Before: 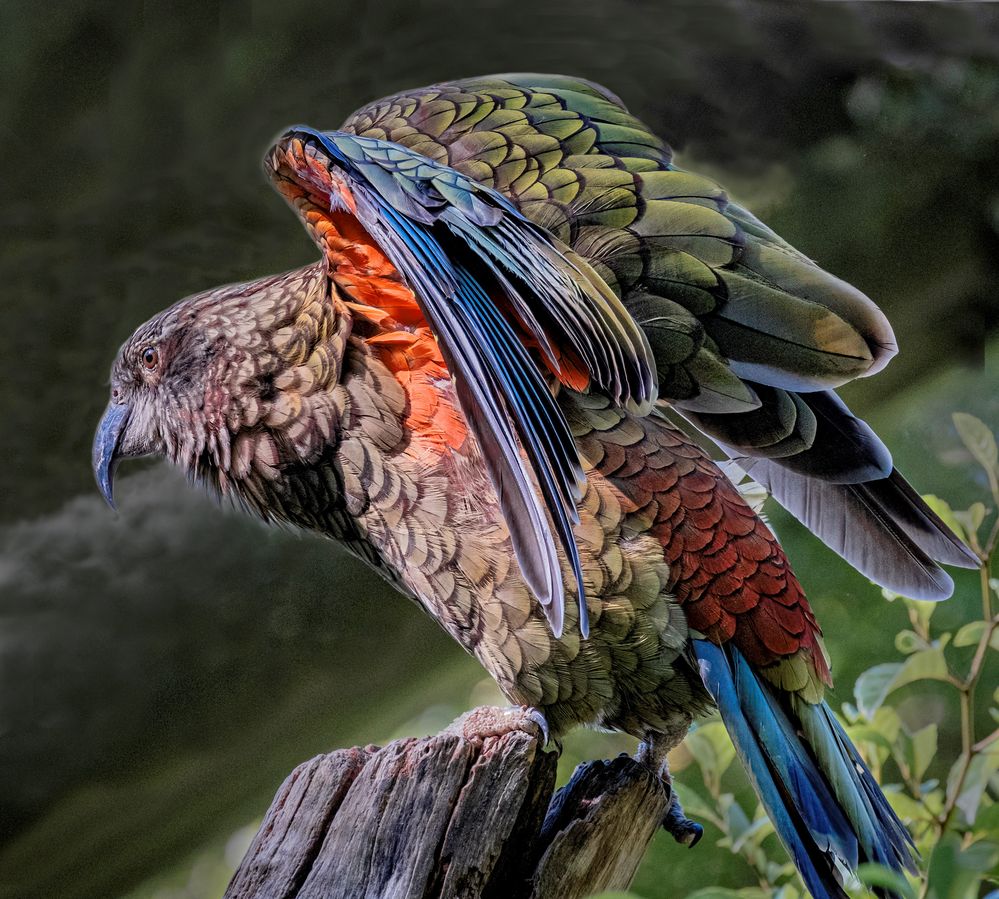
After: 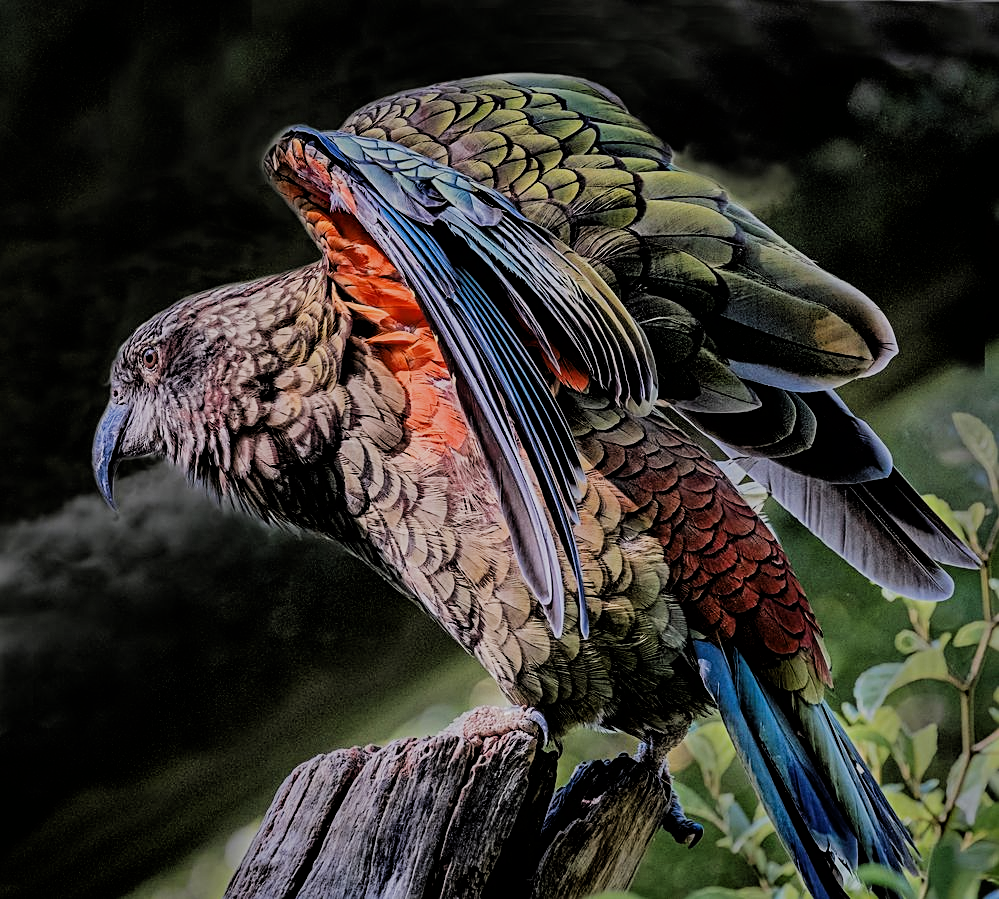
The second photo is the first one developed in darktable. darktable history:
sharpen: on, module defaults
filmic rgb: black relative exposure -4.14 EV, white relative exposure 5.1 EV, hardness 2.11, contrast 1.165
